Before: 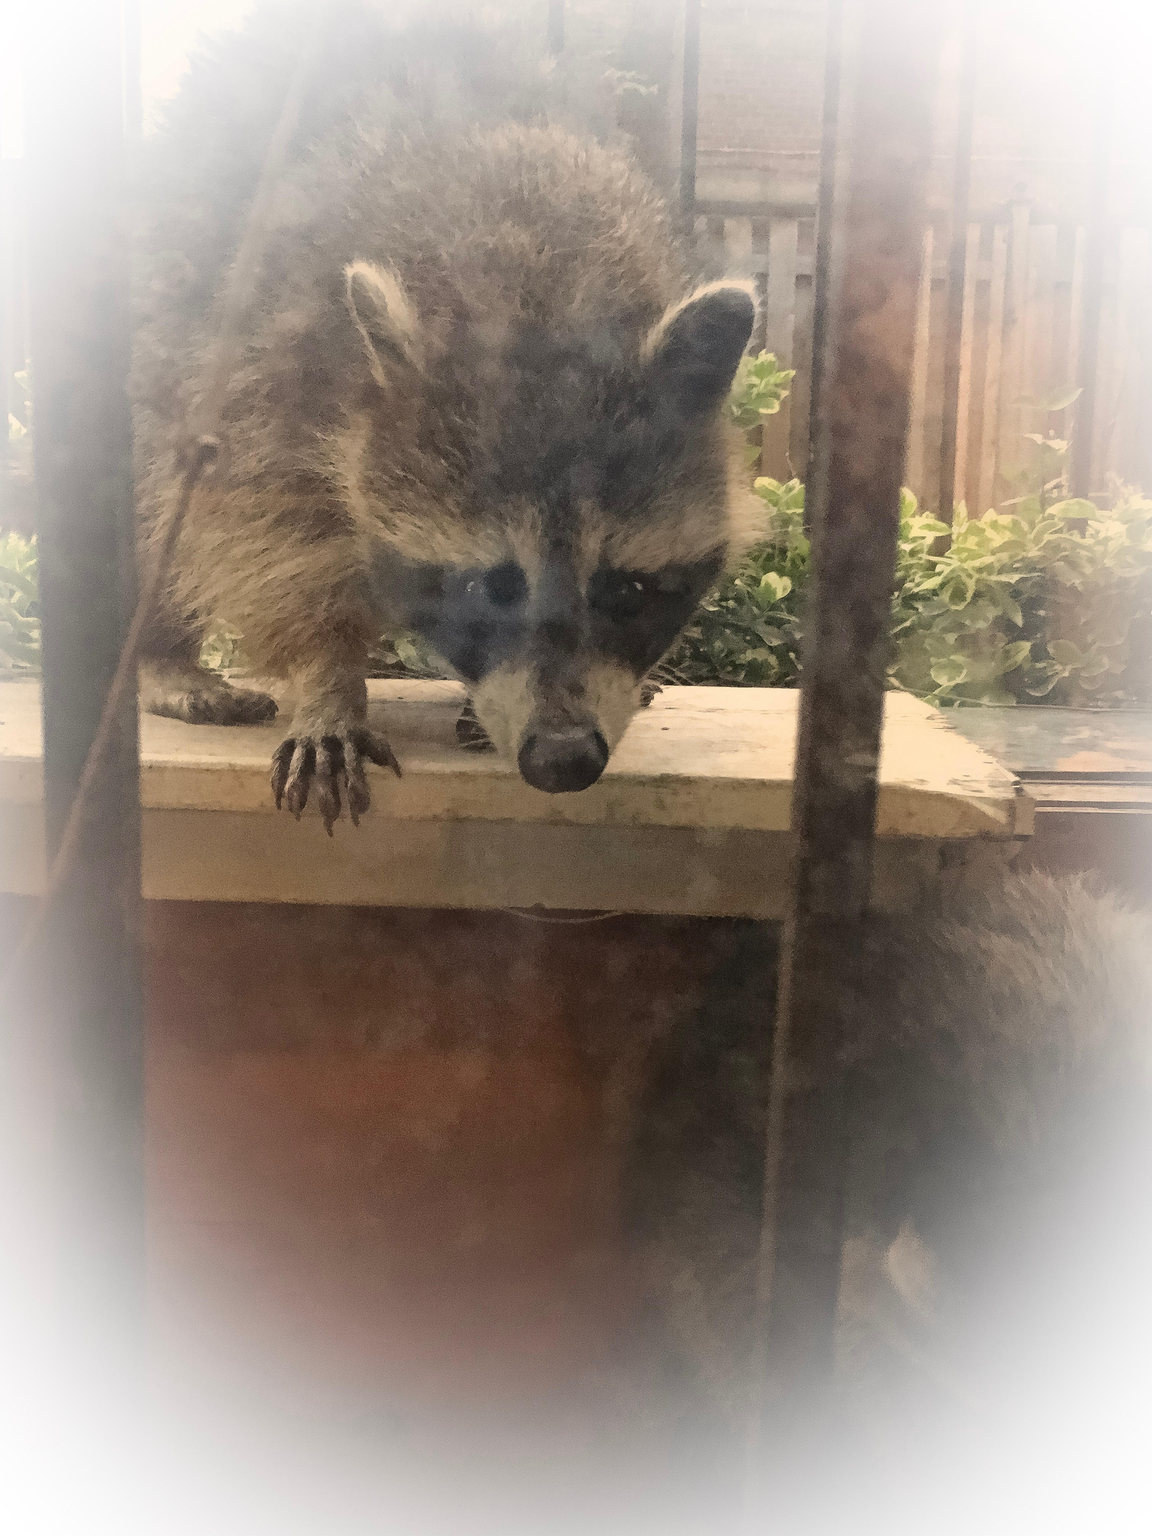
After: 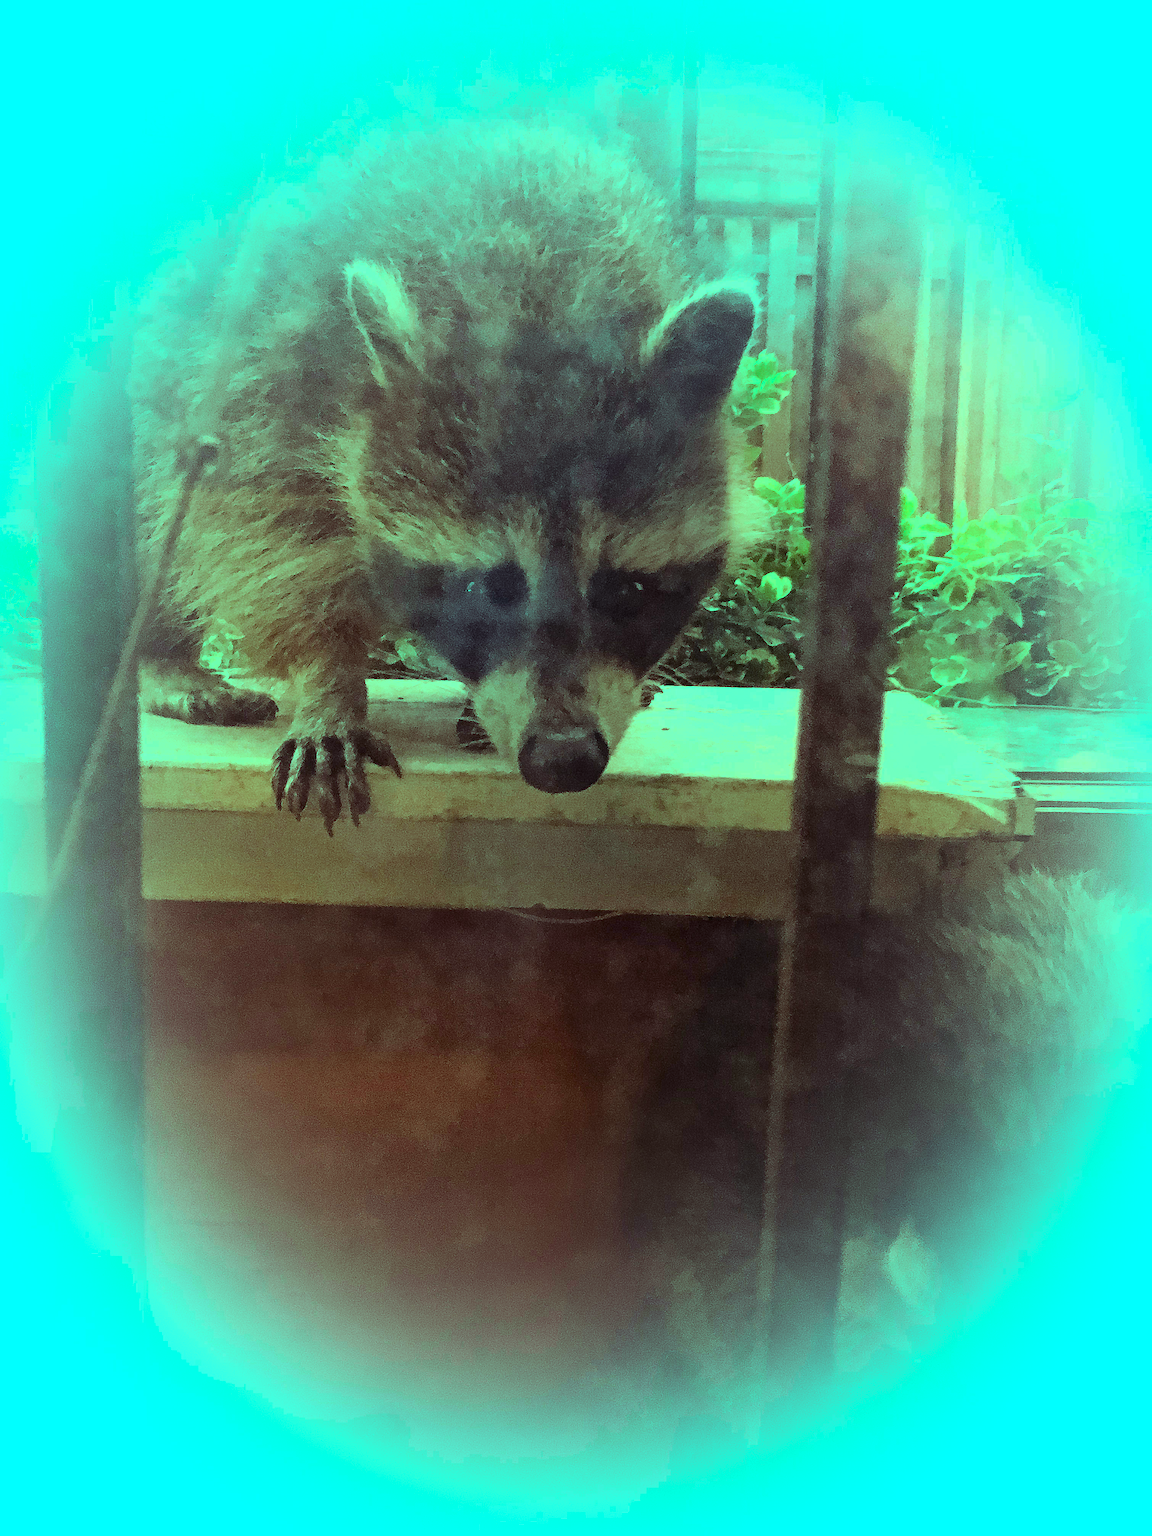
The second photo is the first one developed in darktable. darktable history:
color balance rgb: shadows lift › luminance 0.49%, shadows lift › chroma 6.83%, shadows lift › hue 300.29°, power › hue 208.98°, highlights gain › luminance 20.24%, highlights gain › chroma 13.17%, highlights gain › hue 173.85°, perceptual saturation grading › global saturation 18.05%
contrast brightness saturation: contrast 0.15, brightness -0.01, saturation 0.1
rgb curve: curves: ch0 [(0, 0) (0.078, 0.051) (0.929, 0.956) (1, 1)], compensate middle gray true
